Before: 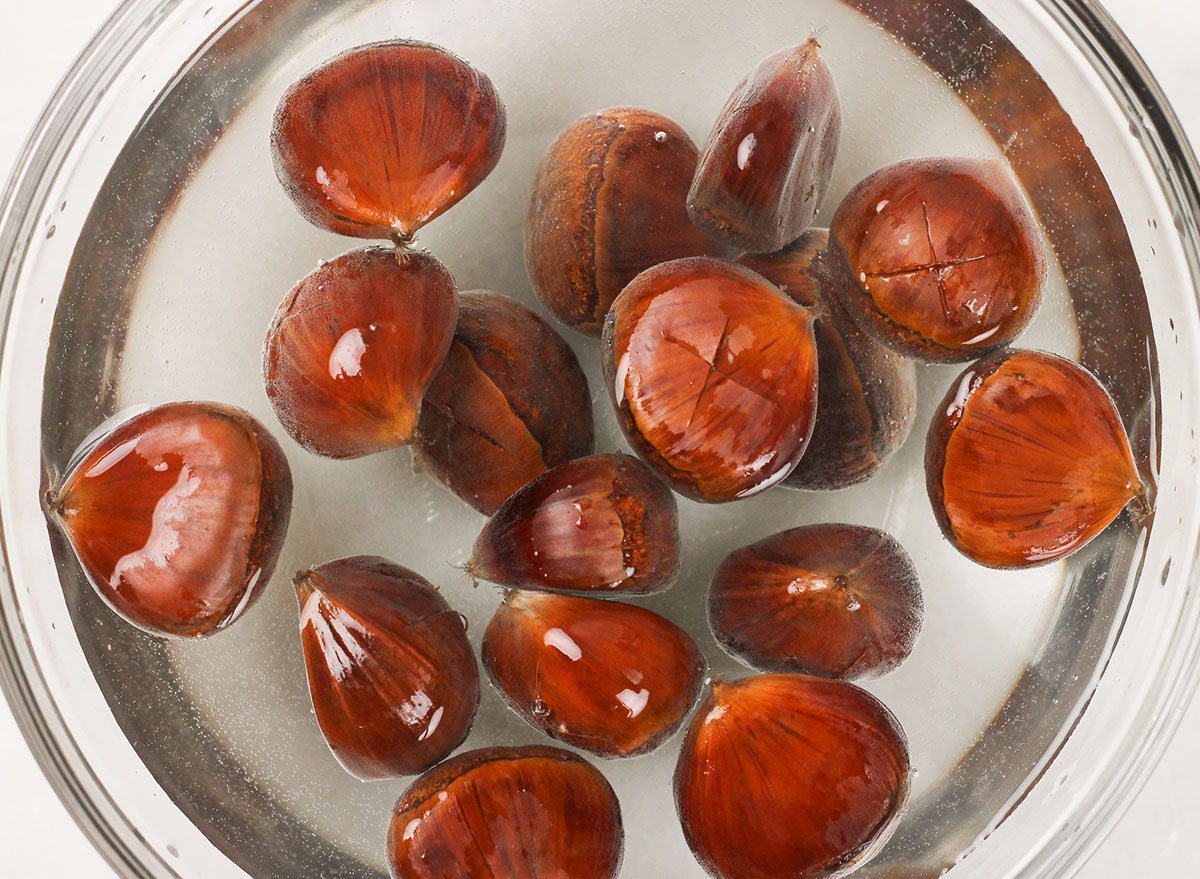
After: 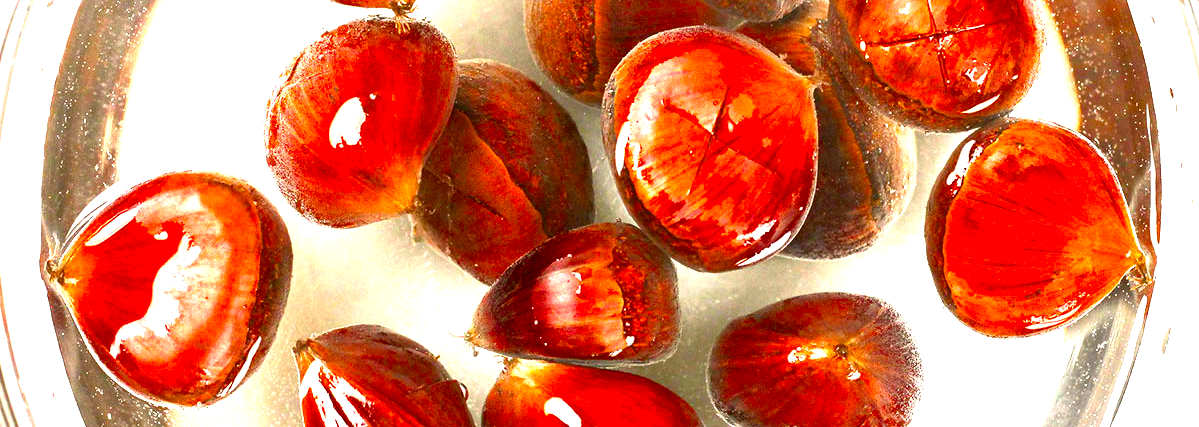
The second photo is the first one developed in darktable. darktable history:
crop and rotate: top 26.381%, bottom 24.959%
contrast brightness saturation: brightness -0.016, saturation 0.354
exposure: black level correction 0, exposure 1.097 EV, compensate exposure bias true, compensate highlight preservation false
color balance rgb: shadows lift › chroma 0.973%, shadows lift › hue 115°, power › hue 327.34°, perceptual saturation grading › global saturation 35.025%, perceptual saturation grading › highlights -25.914%, perceptual saturation grading › shadows 49.372%, perceptual brilliance grading › highlights 16.411%, perceptual brilliance grading › shadows -13.891%, global vibrance 9.743%
